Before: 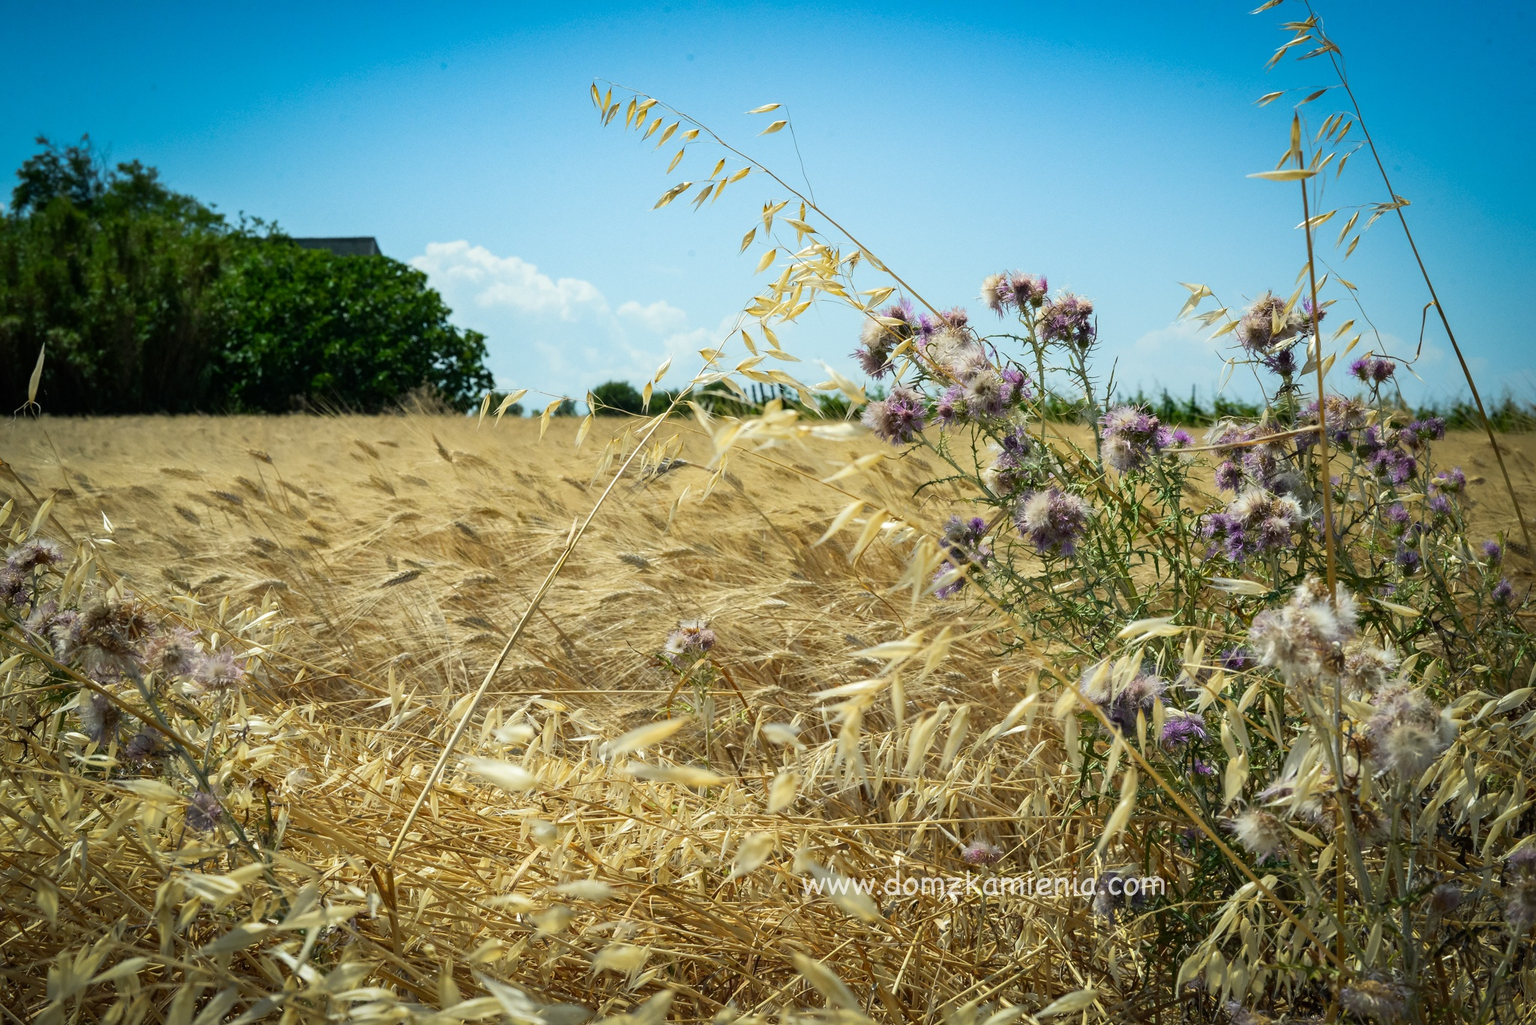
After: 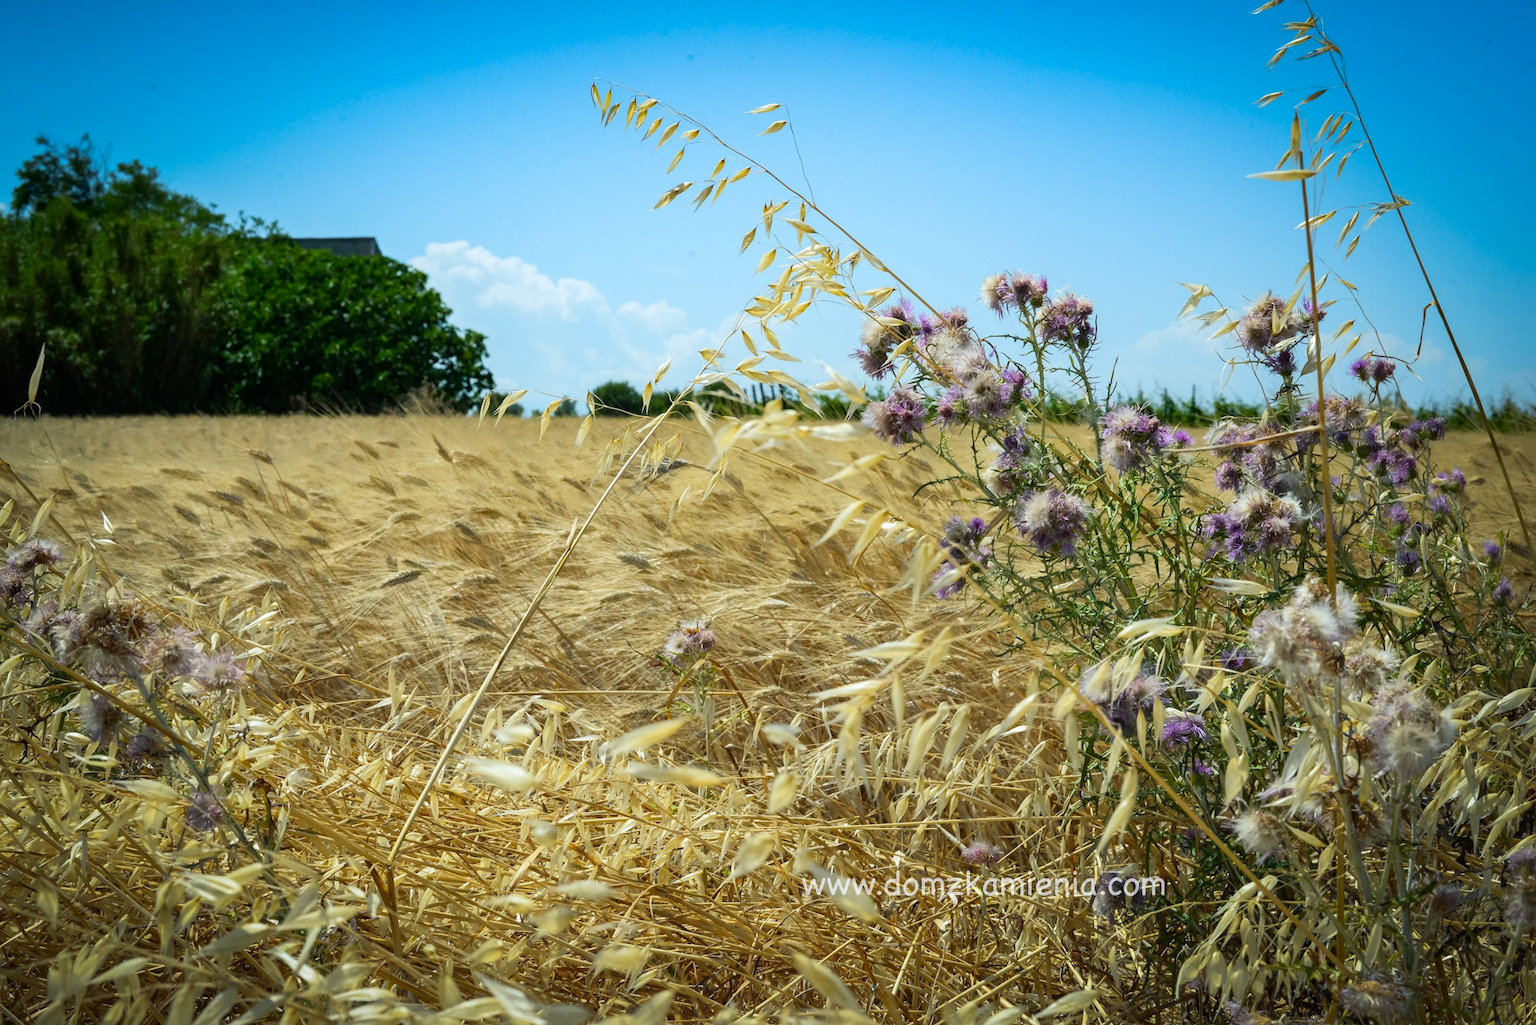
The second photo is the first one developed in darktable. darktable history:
color correction: saturation 1.11
white balance: red 0.974, blue 1.044
